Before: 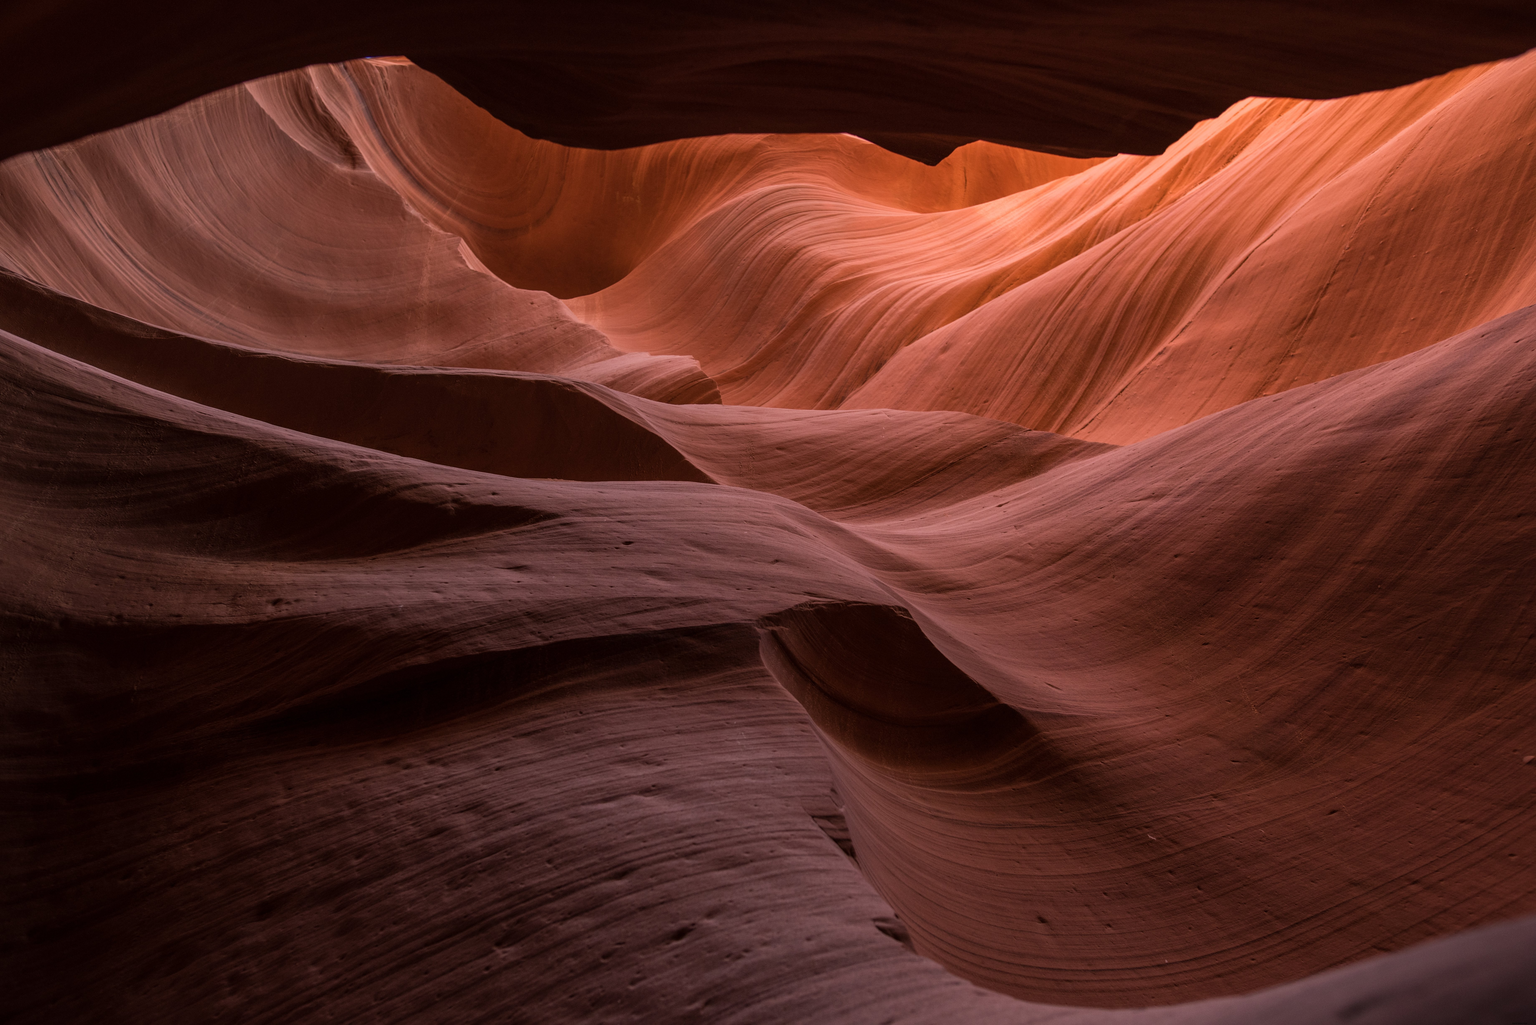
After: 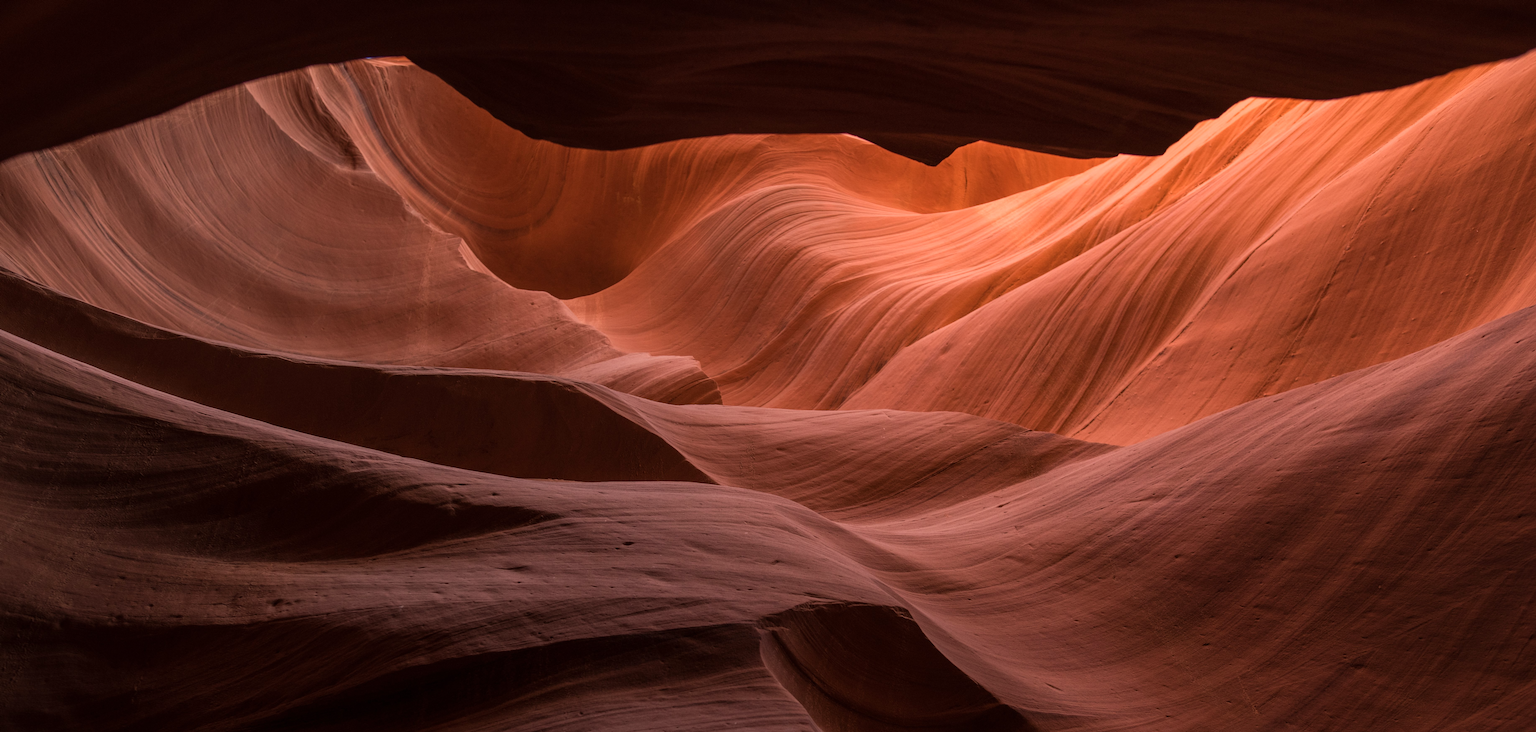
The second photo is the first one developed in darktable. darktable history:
crop: bottom 28.576%
white balance: red 1.045, blue 0.932
tone equalizer: on, module defaults
bloom: size 13.65%, threshold 98.39%, strength 4.82%
